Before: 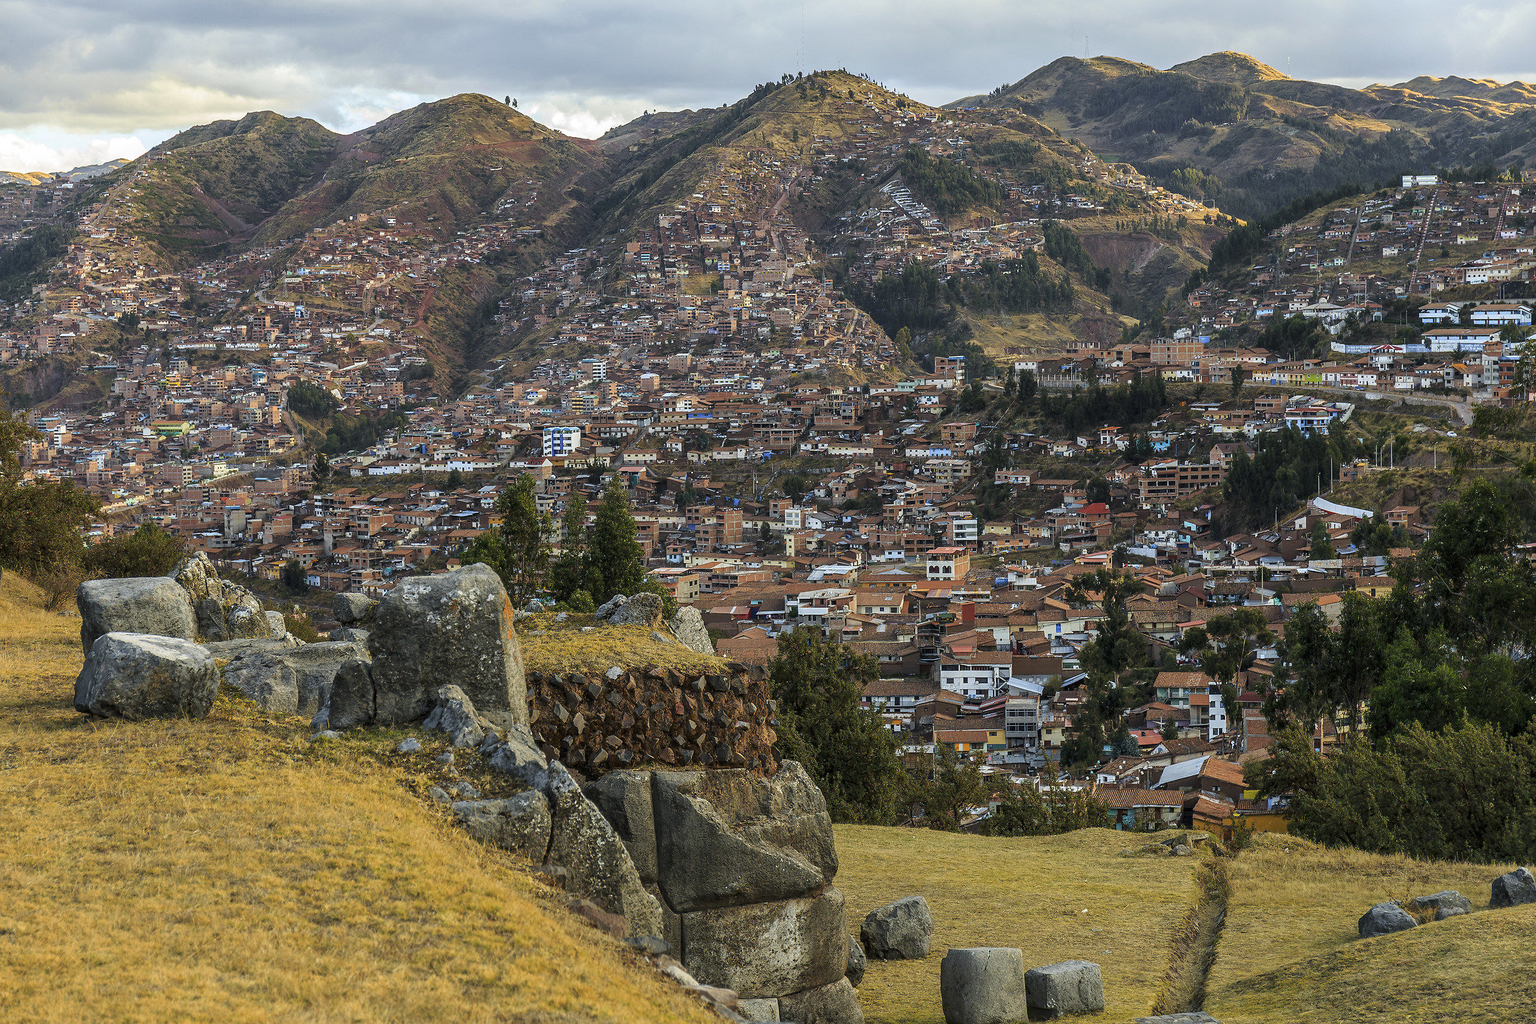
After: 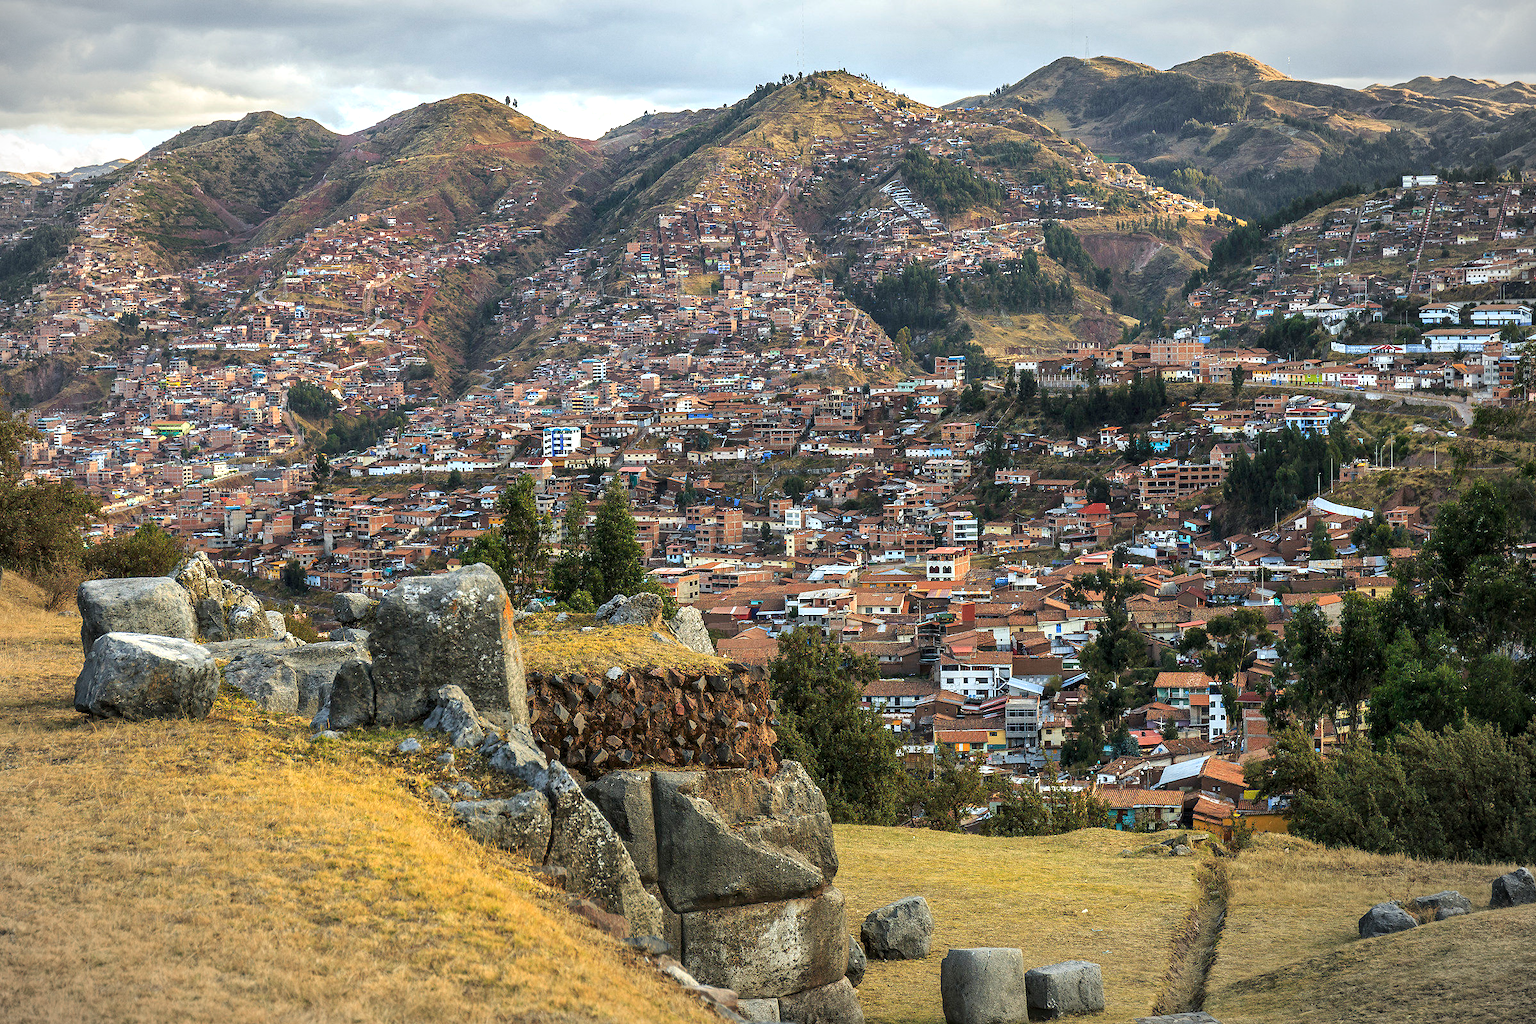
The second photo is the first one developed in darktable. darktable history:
vignetting: fall-off radius 60%, automatic ratio true
grain: coarseness 0.09 ISO, strength 16.61%
exposure: exposure 0.6 EV, compensate highlight preservation false
